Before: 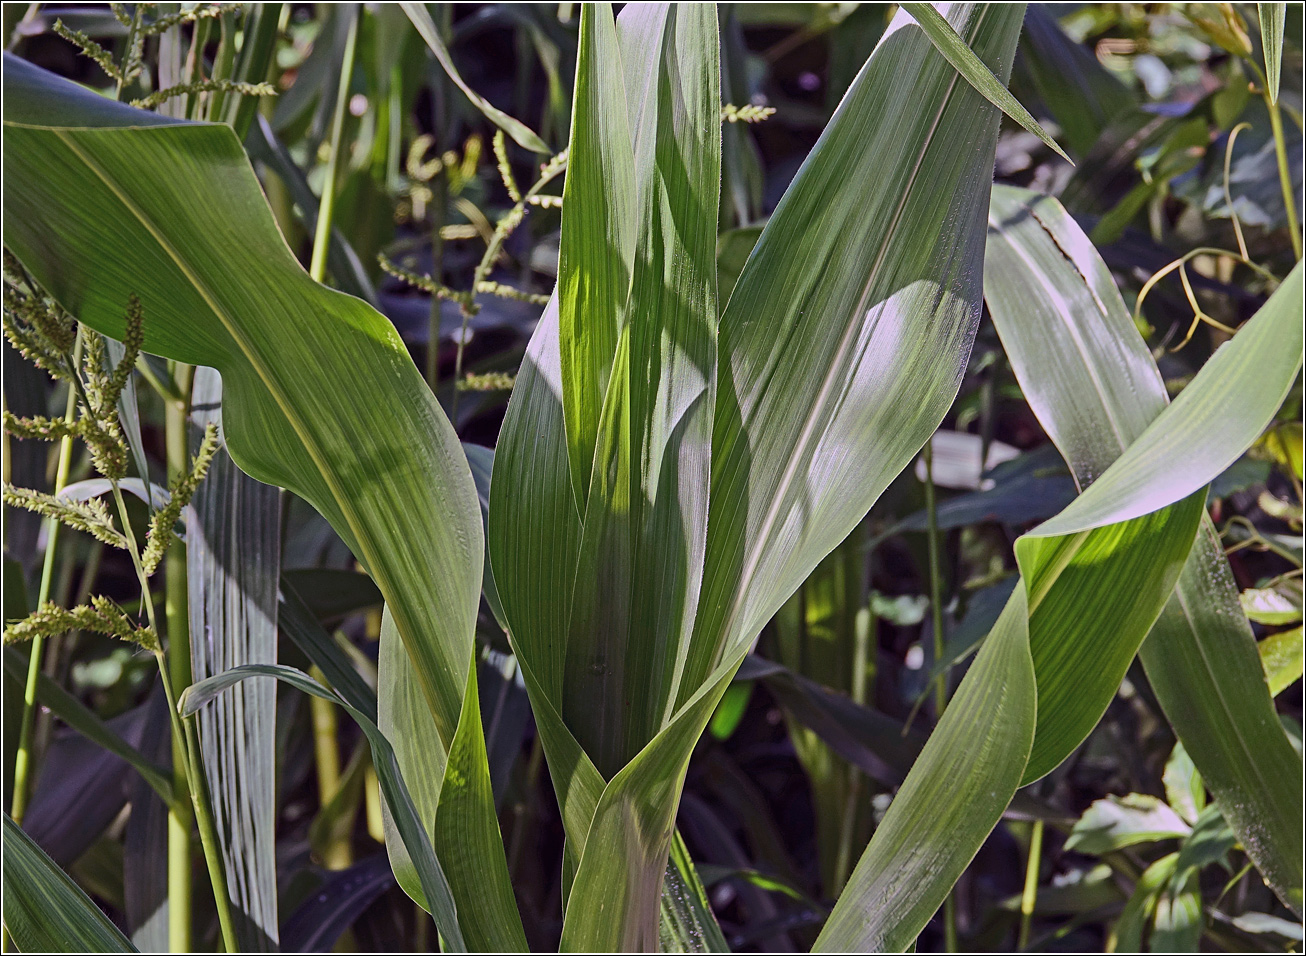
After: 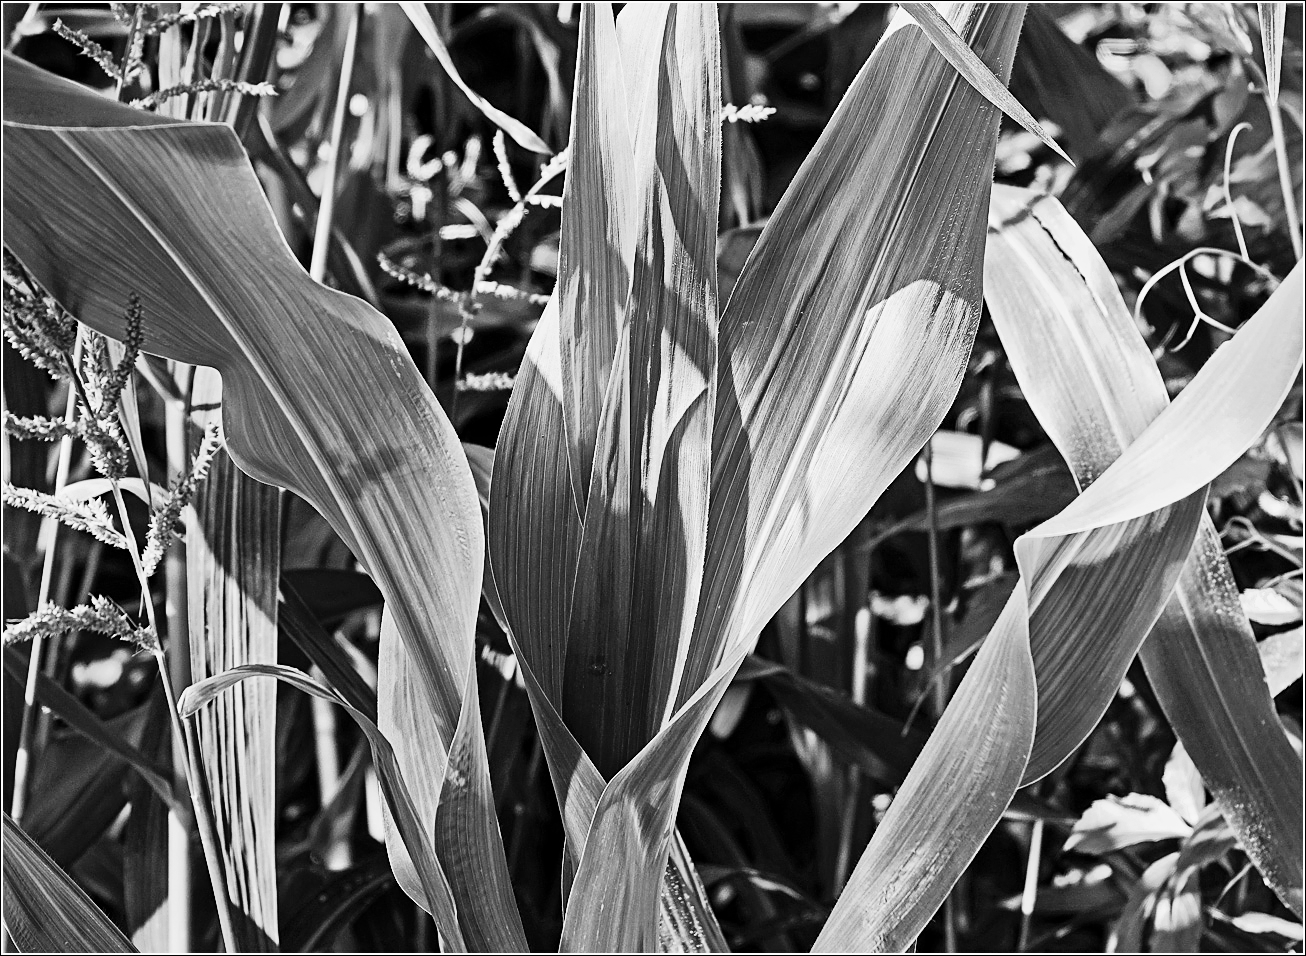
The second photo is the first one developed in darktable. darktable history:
contrast equalizer: octaves 7, y [[0.6 ×6], [0.55 ×6], [0 ×6], [0 ×6], [0 ×6]], mix 0.15
color balance rgb: shadows lift › chroma 1%, shadows lift › hue 113°, highlights gain › chroma 0.2%, highlights gain › hue 333°, perceptual saturation grading › global saturation 20%, perceptual saturation grading › highlights -50%, perceptual saturation grading › shadows 25%, contrast -10%
denoise (profiled): strength 1.2, preserve shadows 0, a [-1, 0, 0], y [[0.5 ×7] ×4, [0 ×7], [0.5 ×7]], compensate highlight preservation false
sharpen: amount 0.2
rgb curve: curves: ch0 [(0, 0) (0.21, 0.15) (0.24, 0.21) (0.5, 0.75) (0.75, 0.96) (0.89, 0.99) (1, 1)]; ch1 [(0, 0.02) (0.21, 0.13) (0.25, 0.2) (0.5, 0.67) (0.75, 0.9) (0.89, 0.97) (1, 1)]; ch2 [(0, 0.02) (0.21, 0.13) (0.25, 0.2) (0.5, 0.67) (0.75, 0.9) (0.89, 0.97) (1, 1)], compensate middle gray true | blend: blend mode normal, opacity 90%; mask: uniform (no mask)
color zones: curves: ch0 [(0, 0.5) (0.125, 0.4) (0.25, 0.5) (0.375, 0.4) (0.5, 0.4) (0.625, 0.35) (0.75, 0.35) (0.875, 0.5)]; ch1 [(0, 0.35) (0.125, 0.45) (0.25, 0.35) (0.375, 0.35) (0.5, 0.35) (0.625, 0.35) (0.75, 0.45) (0.875, 0.35)]; ch2 [(0, 0.6) (0.125, 0.5) (0.25, 0.5) (0.375, 0.6) (0.5, 0.6) (0.625, 0.5) (0.75, 0.5) (0.875, 0.5)]
monochrome: on, module defaults
